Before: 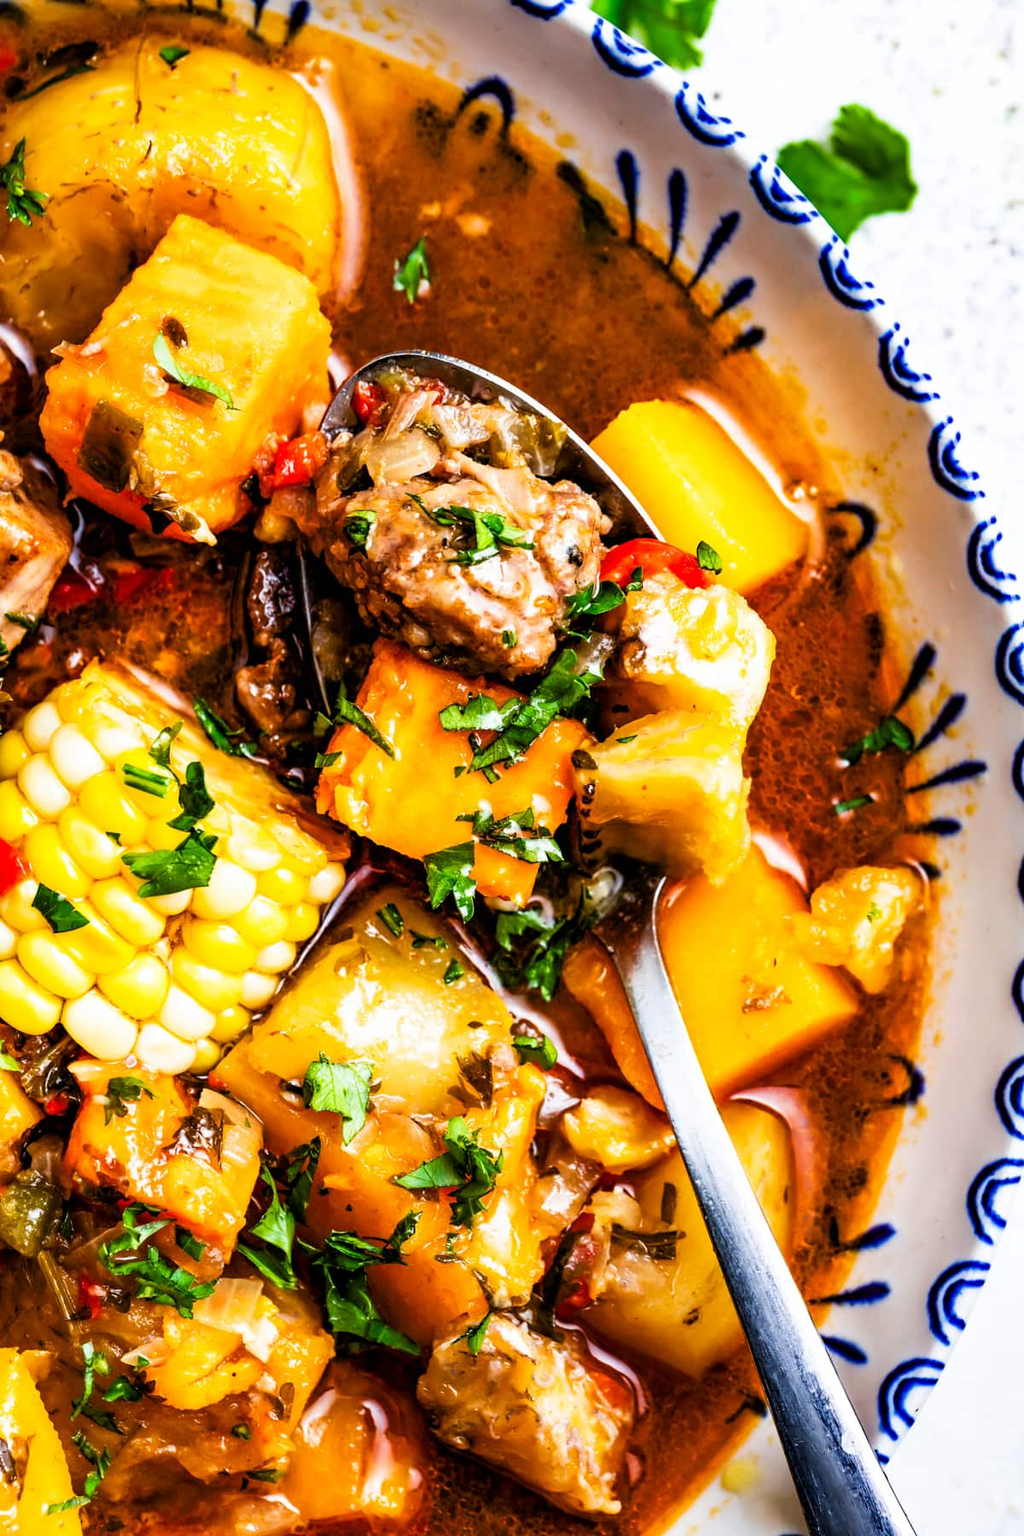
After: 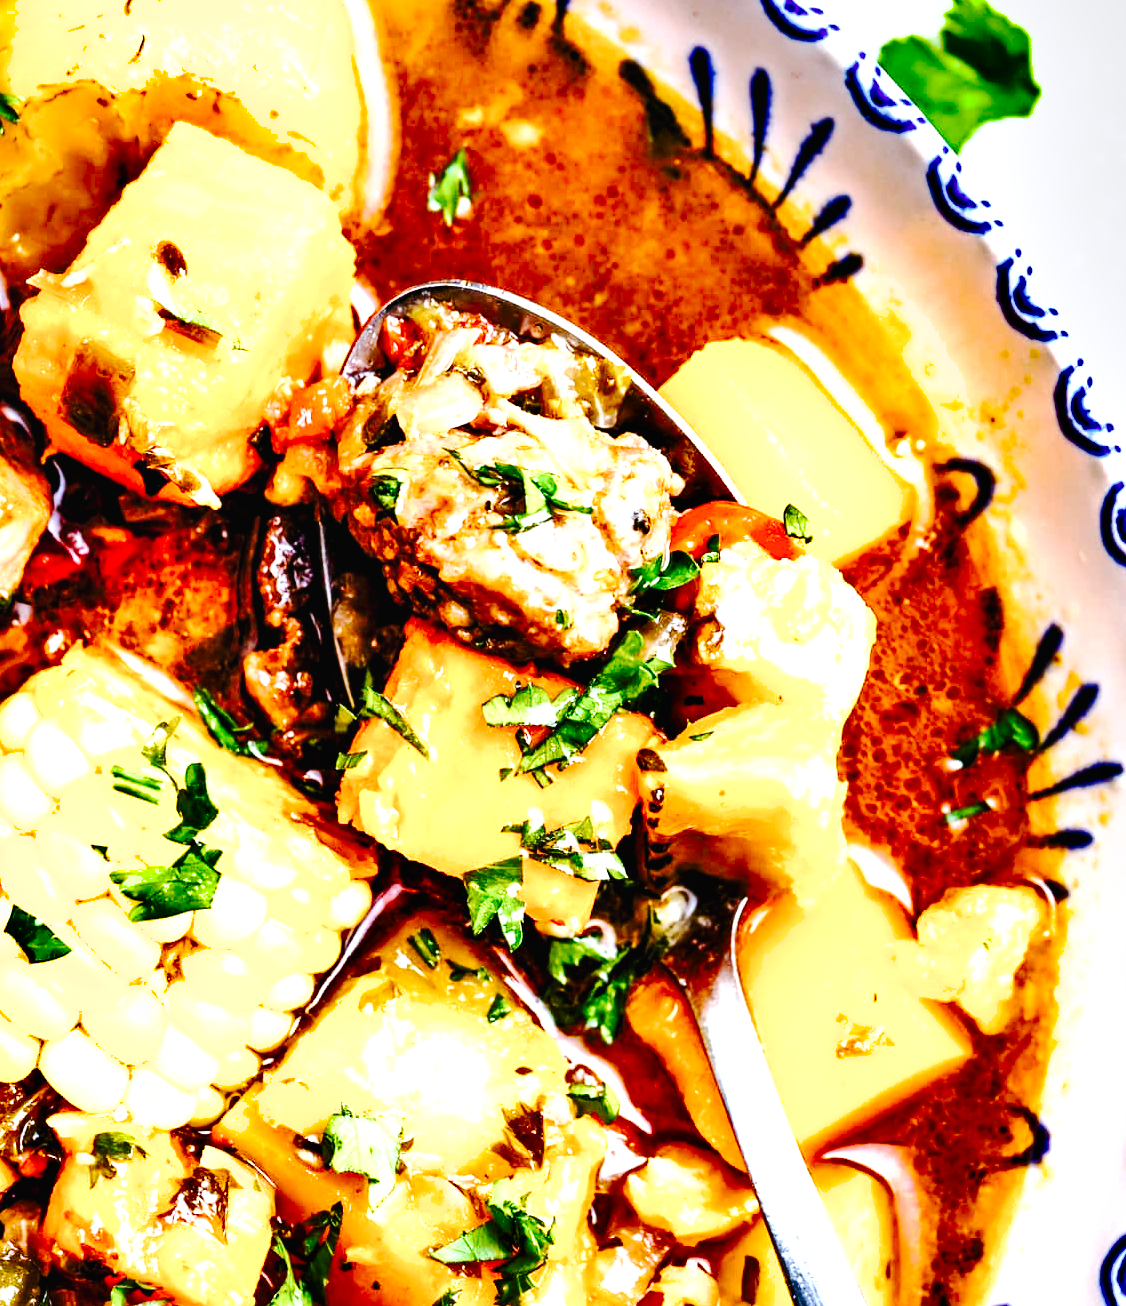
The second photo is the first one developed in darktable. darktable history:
crop: left 2.772%, top 7.259%, right 3.344%, bottom 20.177%
shadows and highlights: soften with gaussian
color calibration: illuminant as shot in camera, x 0.358, y 0.373, temperature 4628.91 K, clip negative RGB from gamut false
tone curve: curves: ch0 [(0, 0) (0.003, 0.017) (0.011, 0.017) (0.025, 0.017) (0.044, 0.019) (0.069, 0.03) (0.1, 0.046) (0.136, 0.066) (0.177, 0.104) (0.224, 0.151) (0.277, 0.231) (0.335, 0.321) (0.399, 0.454) (0.468, 0.567) (0.543, 0.674) (0.623, 0.763) (0.709, 0.82) (0.801, 0.872) (0.898, 0.934) (1, 1)], preserve colors none
exposure: black level correction 0, exposure 1.098 EV, compensate exposure bias true, compensate highlight preservation false
